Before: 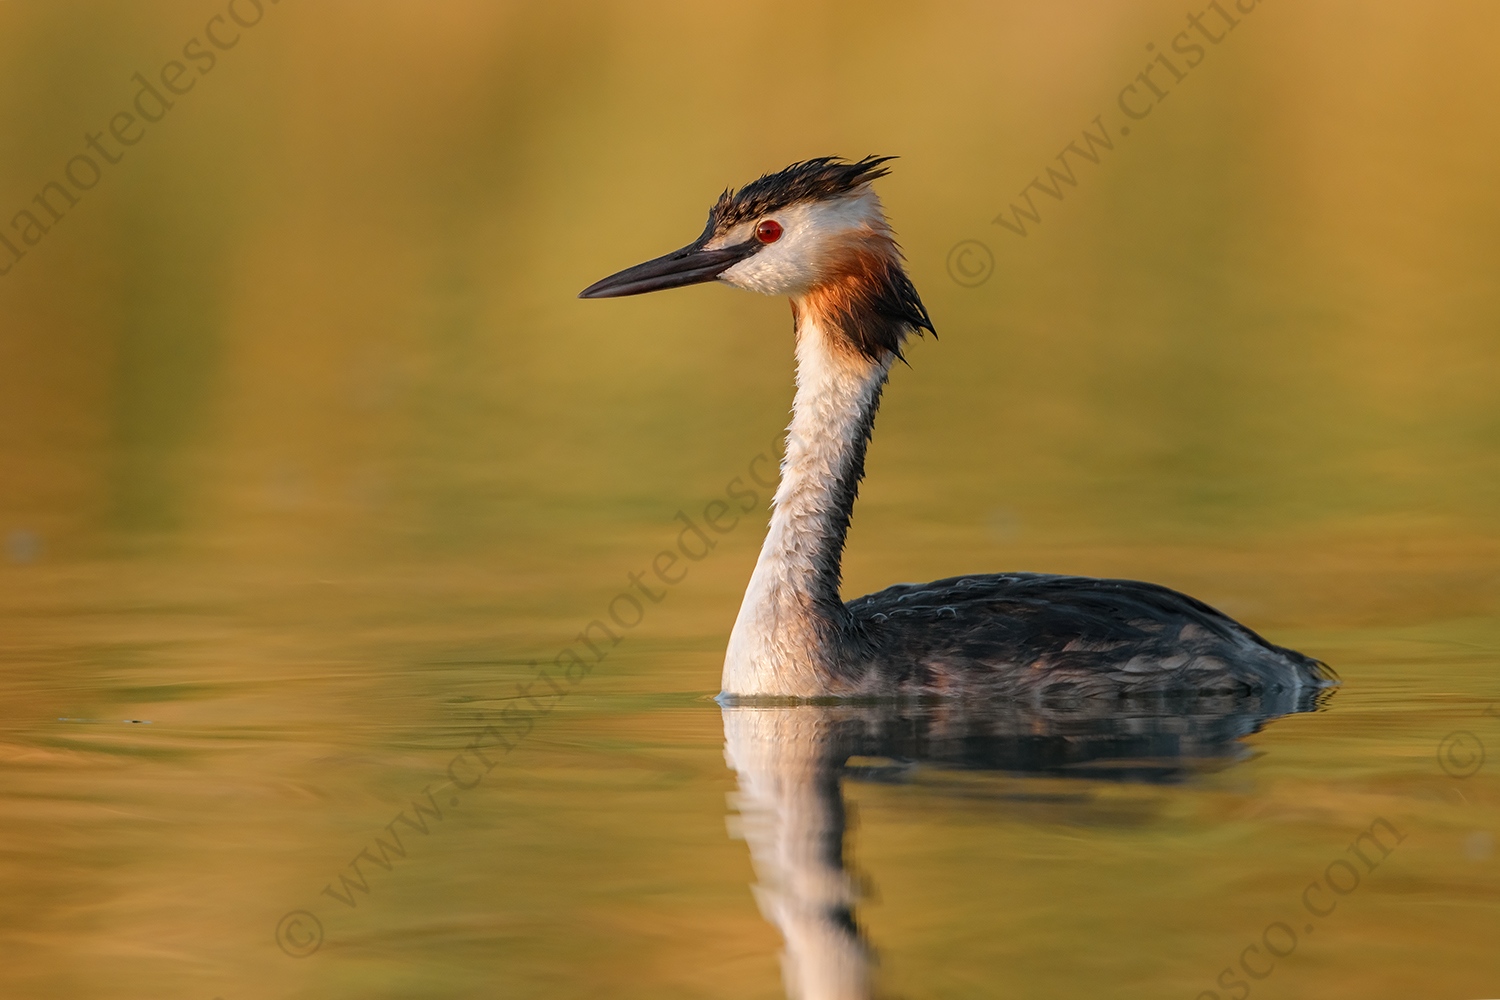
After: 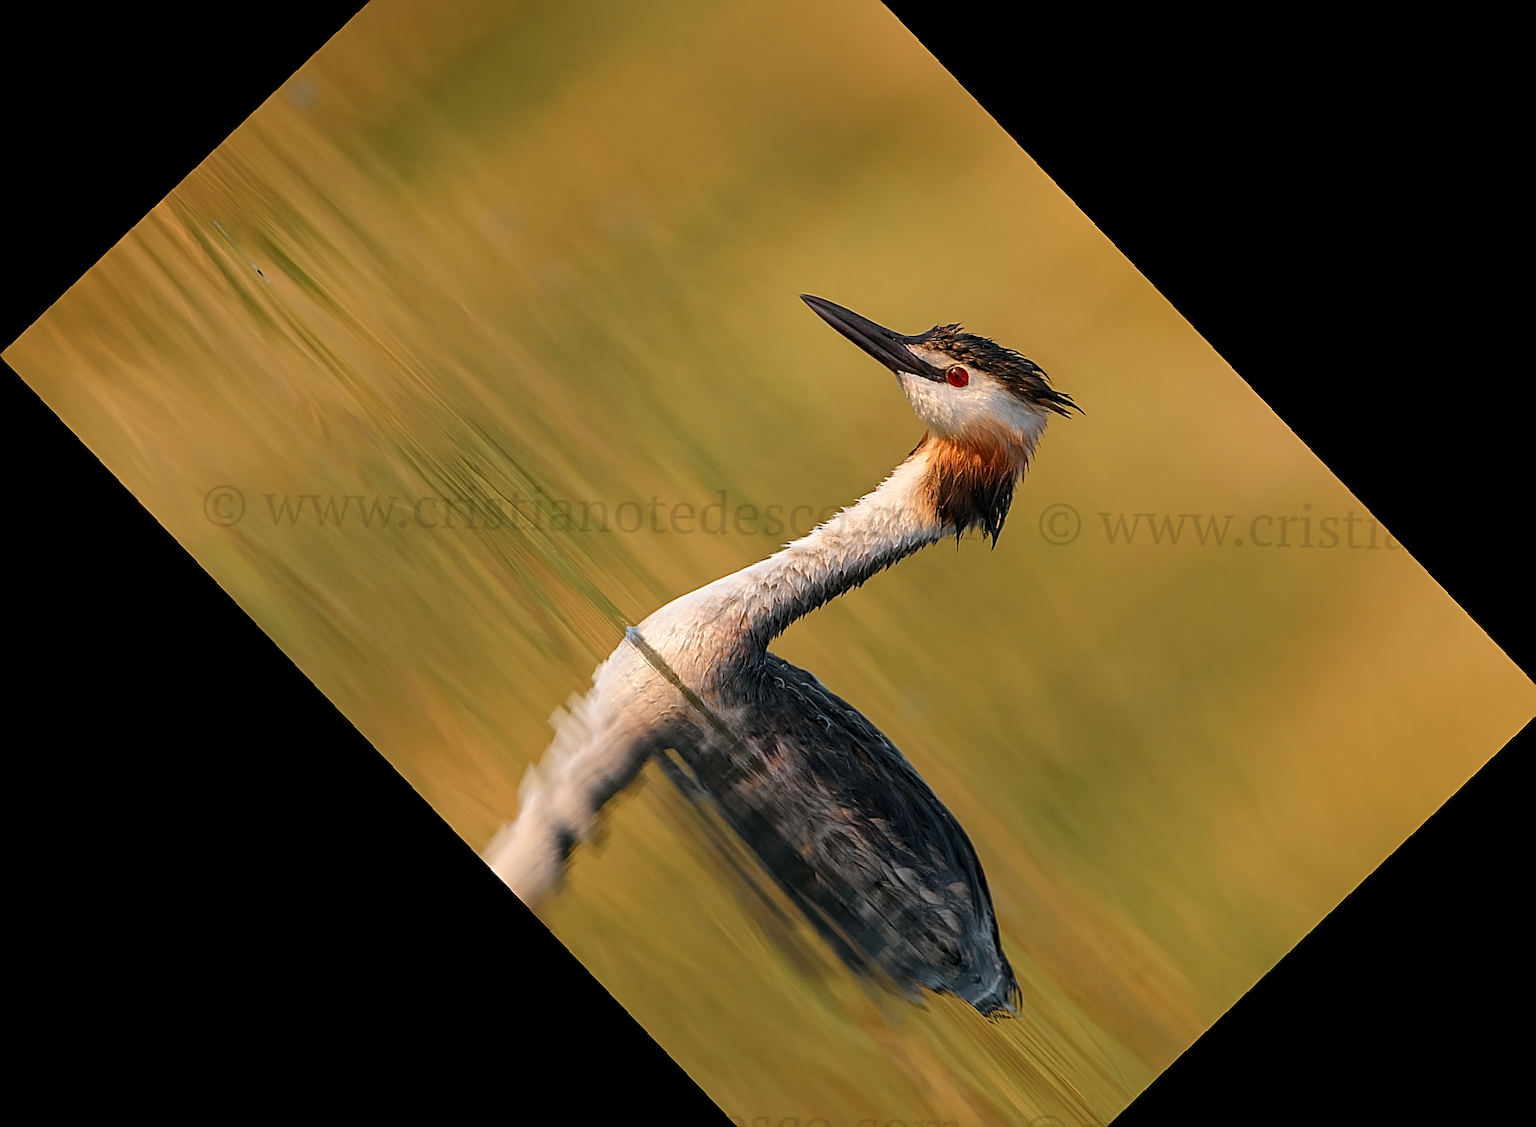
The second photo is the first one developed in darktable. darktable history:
local contrast: mode bilateral grid, contrast 20, coarseness 50, detail 120%, midtone range 0.2
crop and rotate: angle -46.26°, top 16.234%, right 0.912%, bottom 11.704%
sharpen: on, module defaults
